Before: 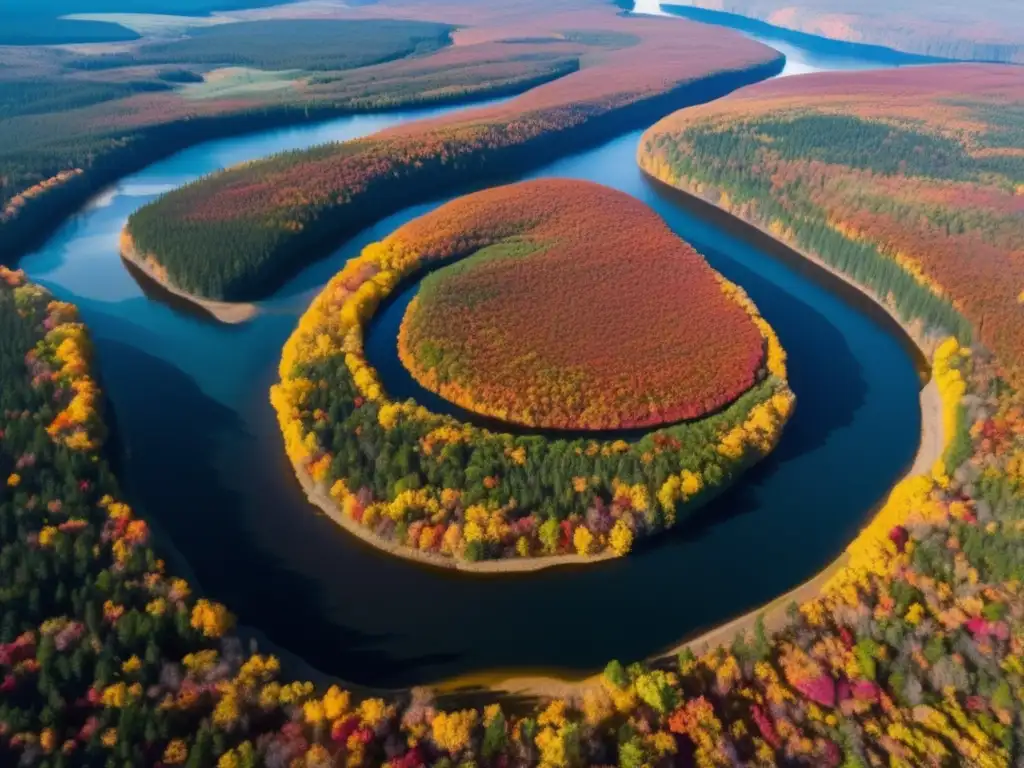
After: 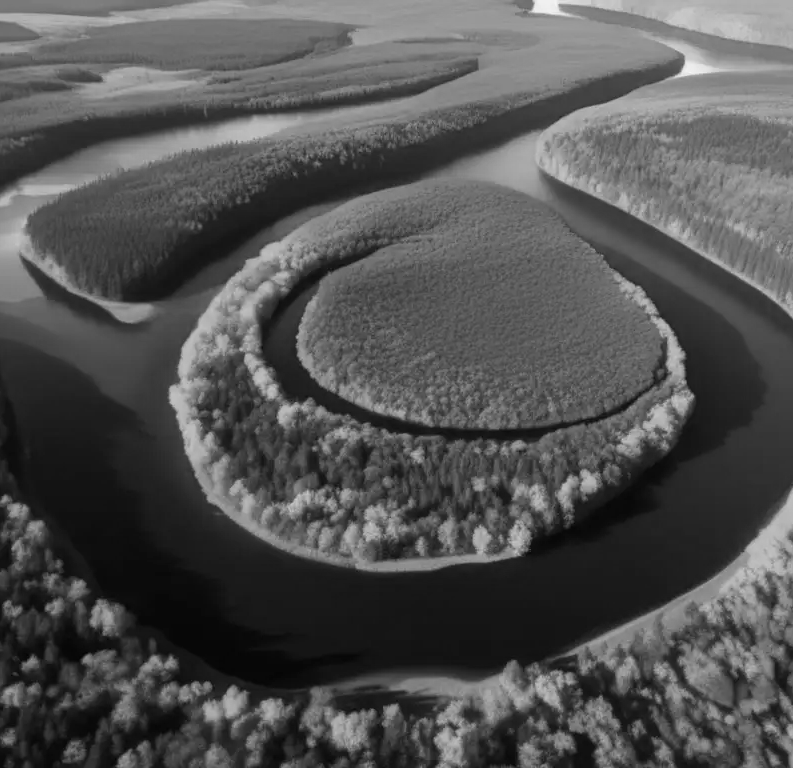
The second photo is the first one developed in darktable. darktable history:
crop: left 9.88%, right 12.664%
monochrome: on, module defaults
